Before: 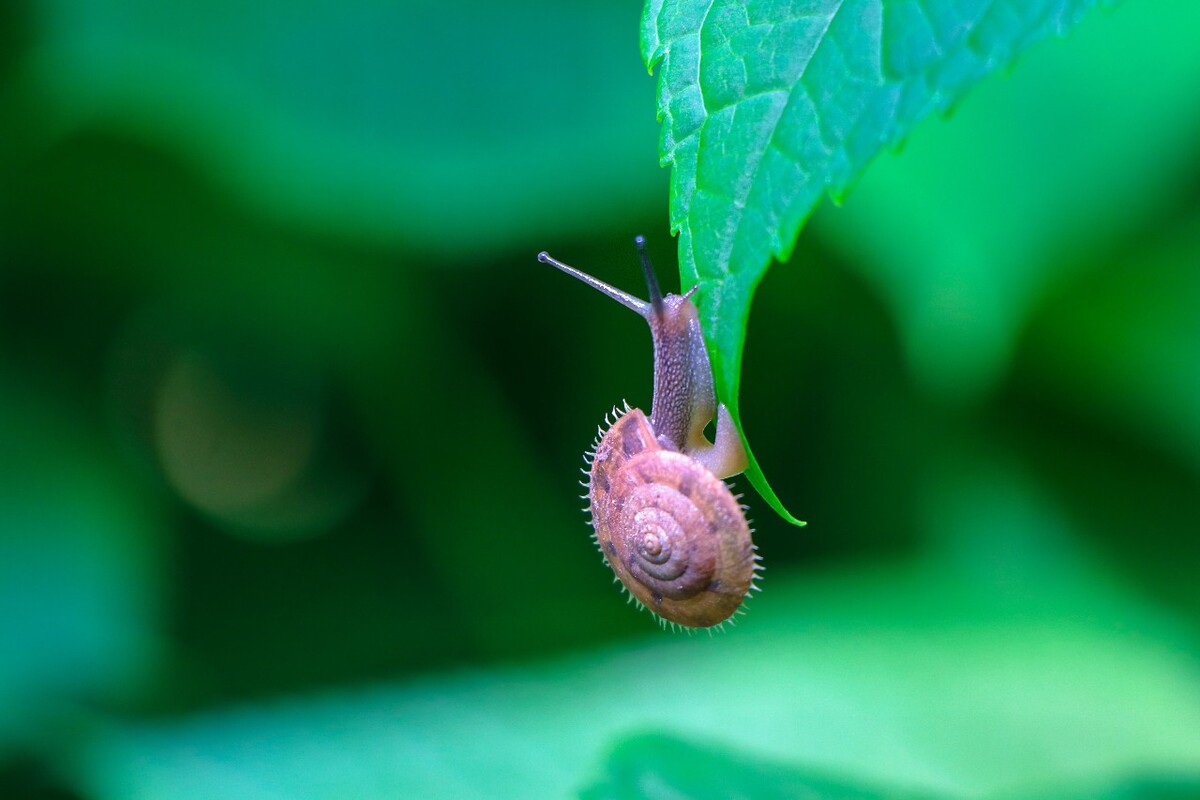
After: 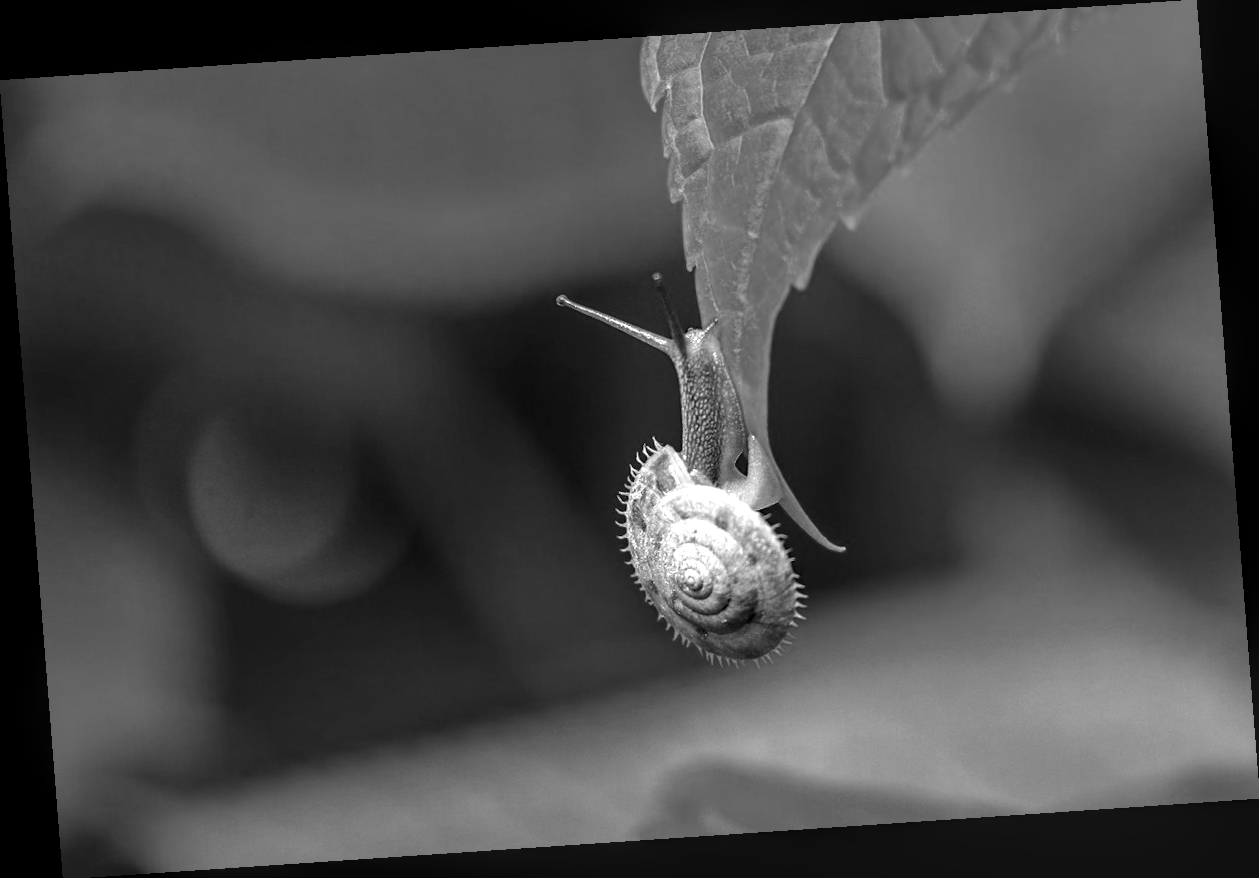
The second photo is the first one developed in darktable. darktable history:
tone equalizer: -8 EV -0.417 EV, -7 EV -0.389 EV, -6 EV -0.333 EV, -5 EV -0.222 EV, -3 EV 0.222 EV, -2 EV 0.333 EV, -1 EV 0.389 EV, +0 EV 0.417 EV, edges refinement/feathering 500, mask exposure compensation -1.57 EV, preserve details no
color zones: curves: ch0 [(0.002, 0.593) (0.143, 0.417) (0.285, 0.541) (0.455, 0.289) (0.608, 0.327) (0.727, 0.283) (0.869, 0.571) (1, 0.603)]; ch1 [(0, 0) (0.143, 0) (0.286, 0) (0.429, 0) (0.571, 0) (0.714, 0) (0.857, 0)]
haze removal: strength 0.29, distance 0.25, compatibility mode true, adaptive false
shadows and highlights: shadows 32, highlights -32, soften with gaussian
local contrast: on, module defaults
rotate and perspective: rotation -4.2°, shear 0.006, automatic cropping off
